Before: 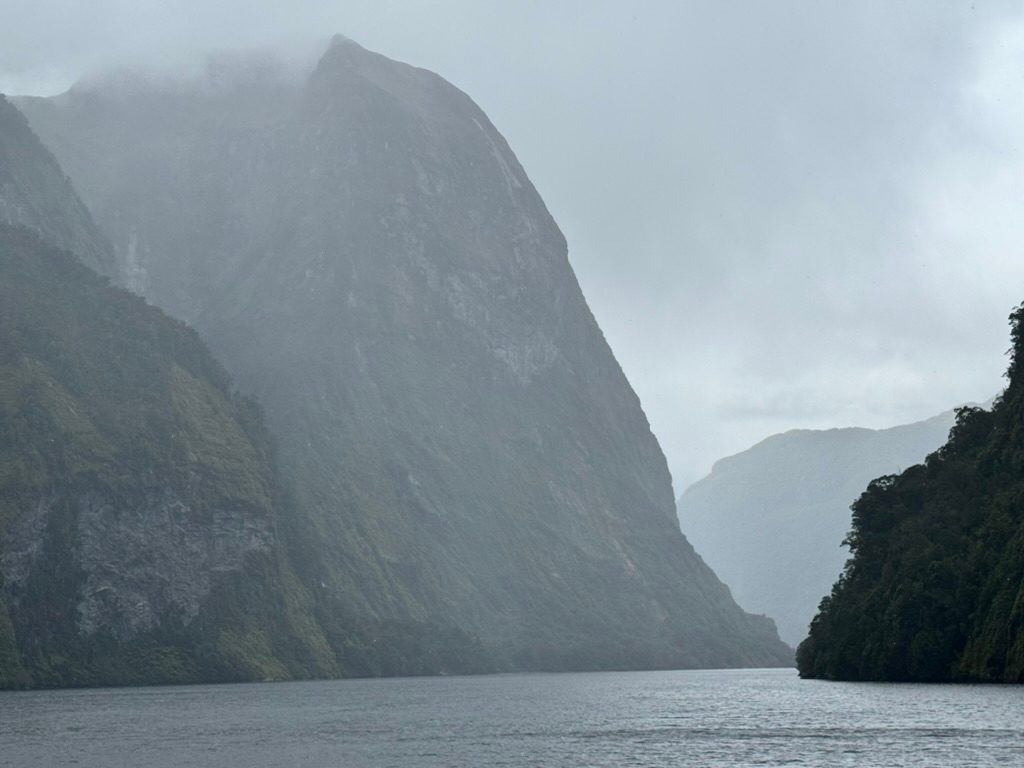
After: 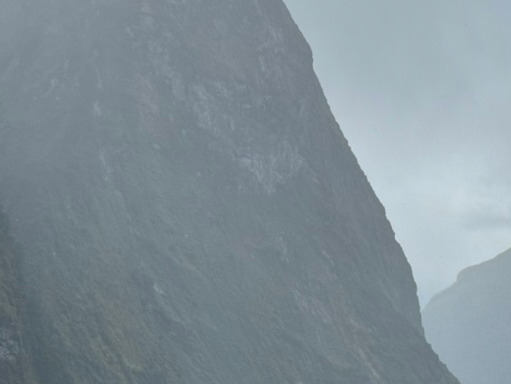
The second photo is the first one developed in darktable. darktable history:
crop: left 25%, top 25%, right 25%, bottom 25%
shadows and highlights: on, module defaults
